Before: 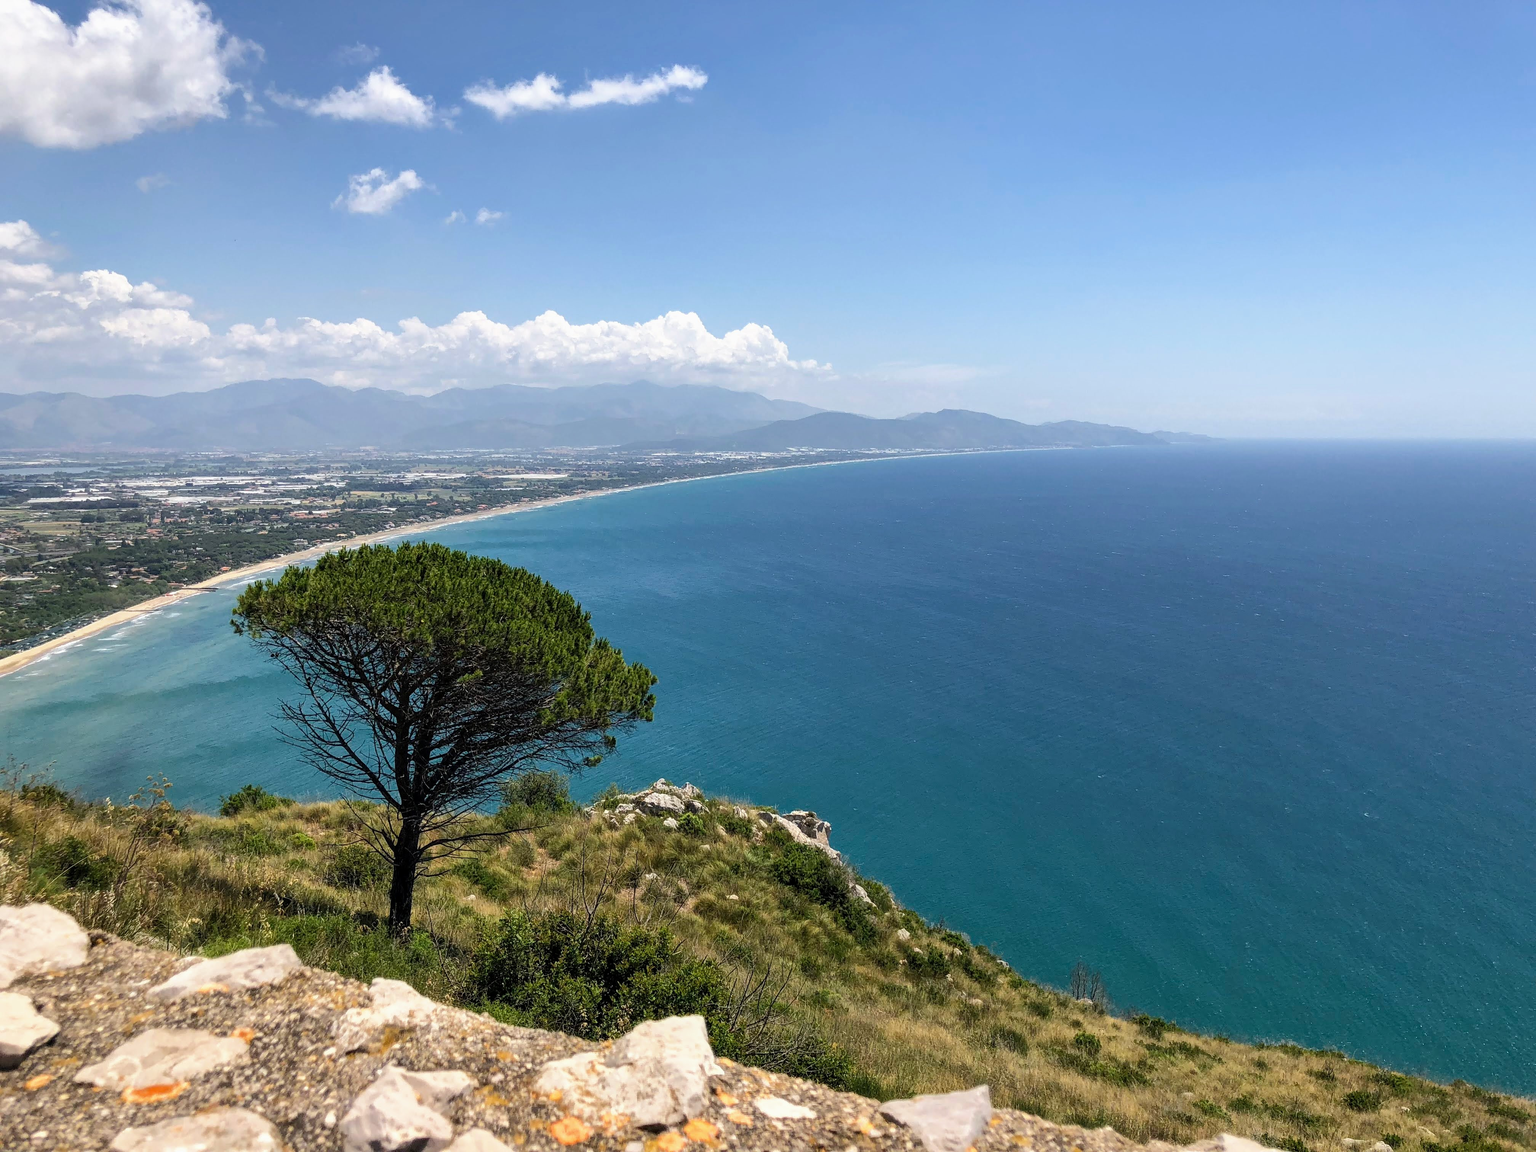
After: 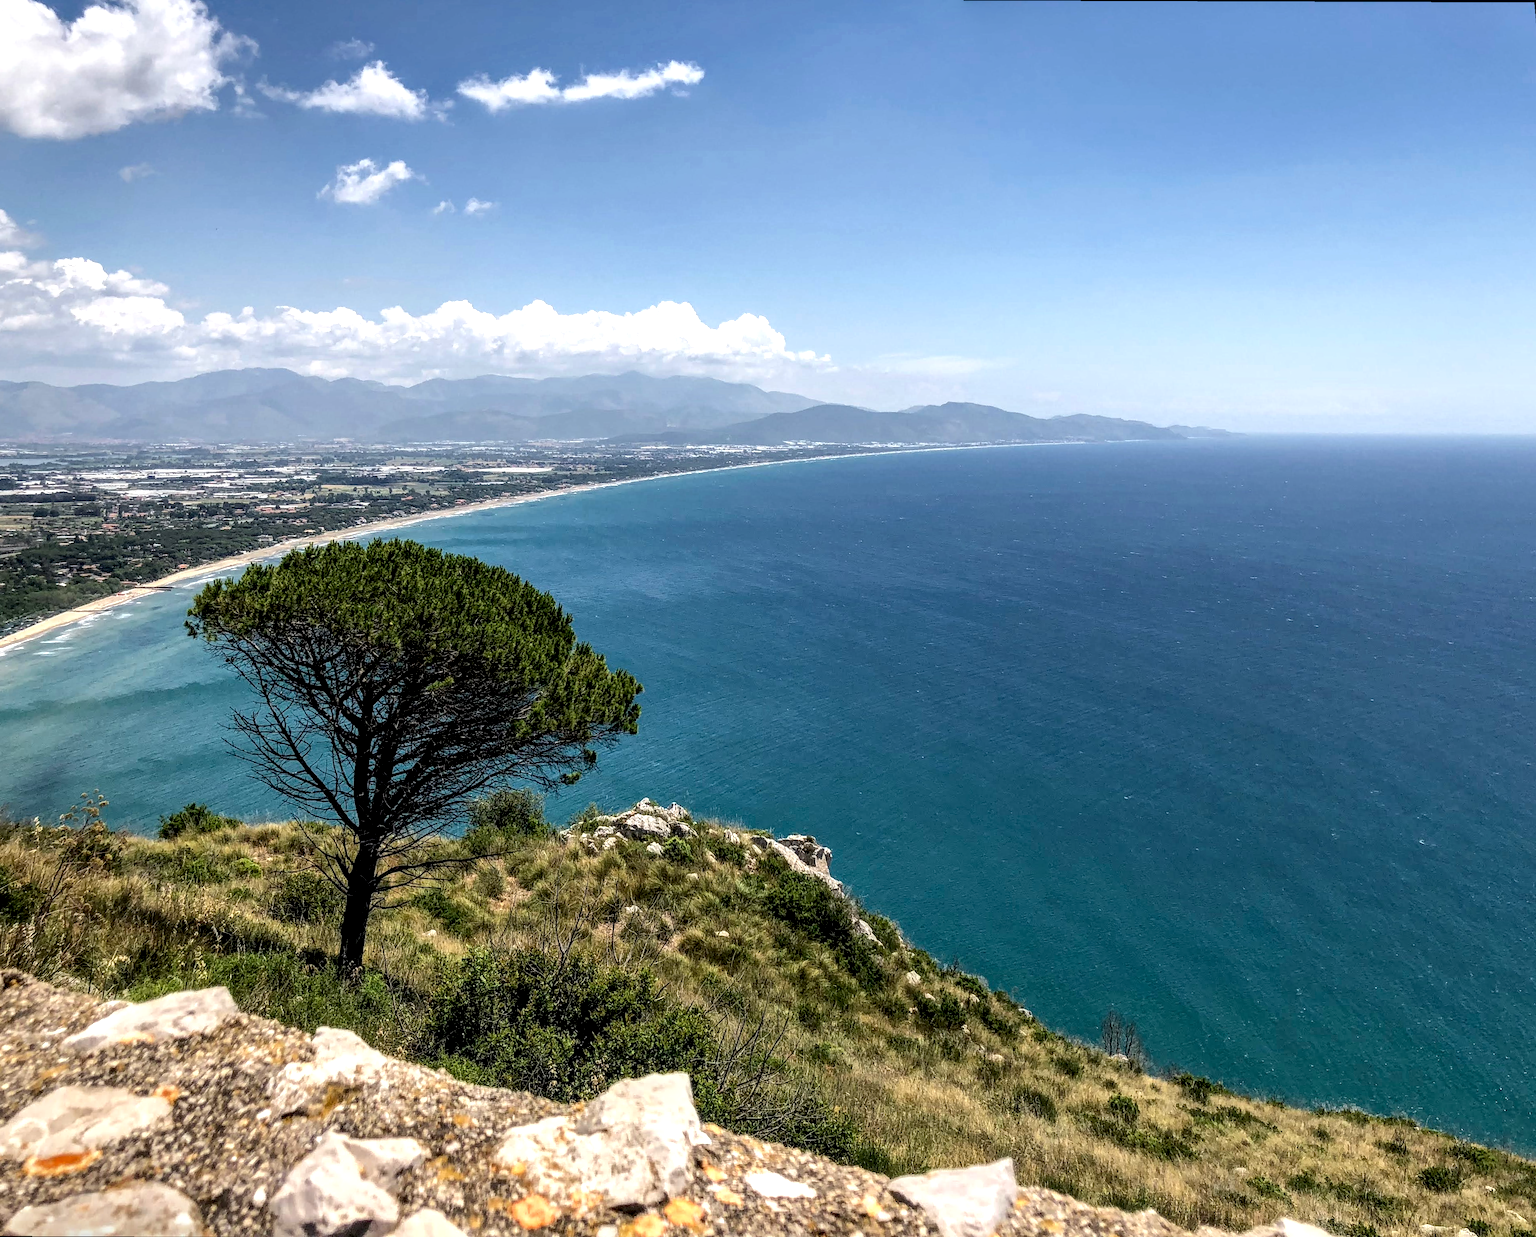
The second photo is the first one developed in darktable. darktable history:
rotate and perspective: rotation 0.215°, lens shift (vertical) -0.139, crop left 0.069, crop right 0.939, crop top 0.002, crop bottom 0.996
local contrast: highlights 60%, shadows 60%, detail 160%
